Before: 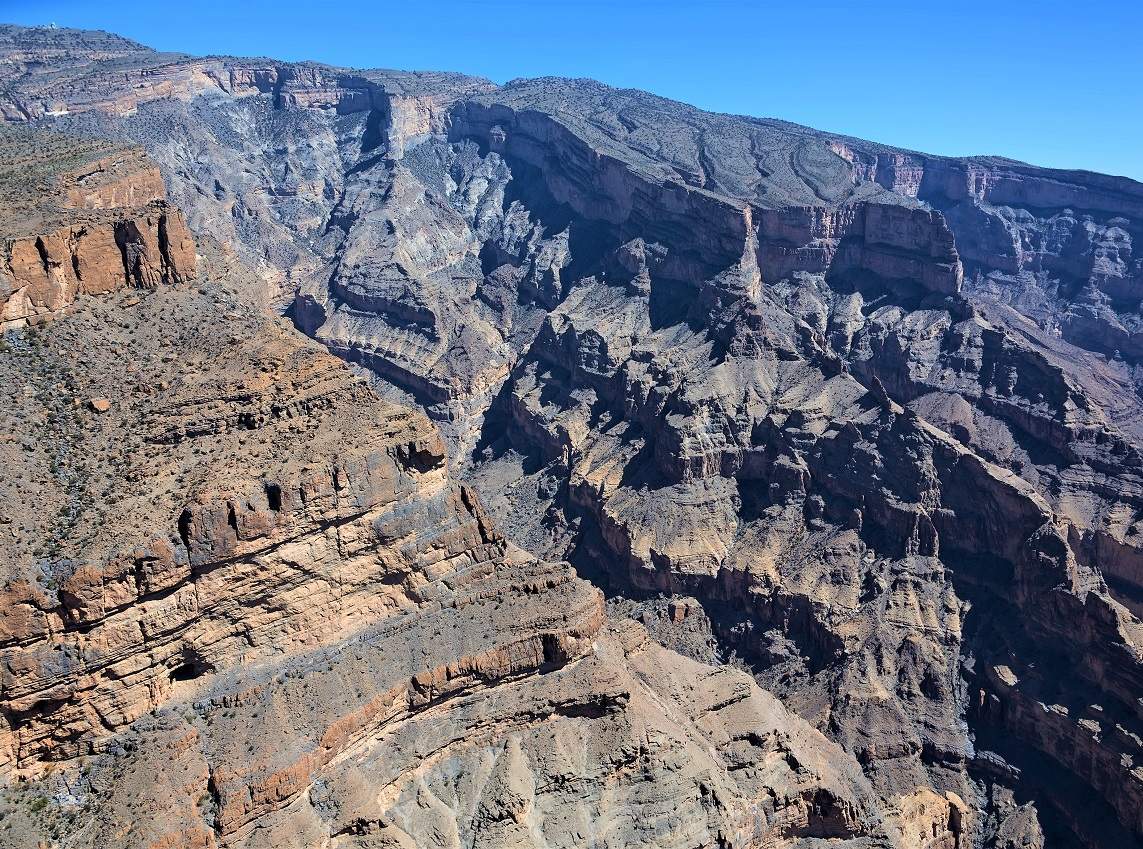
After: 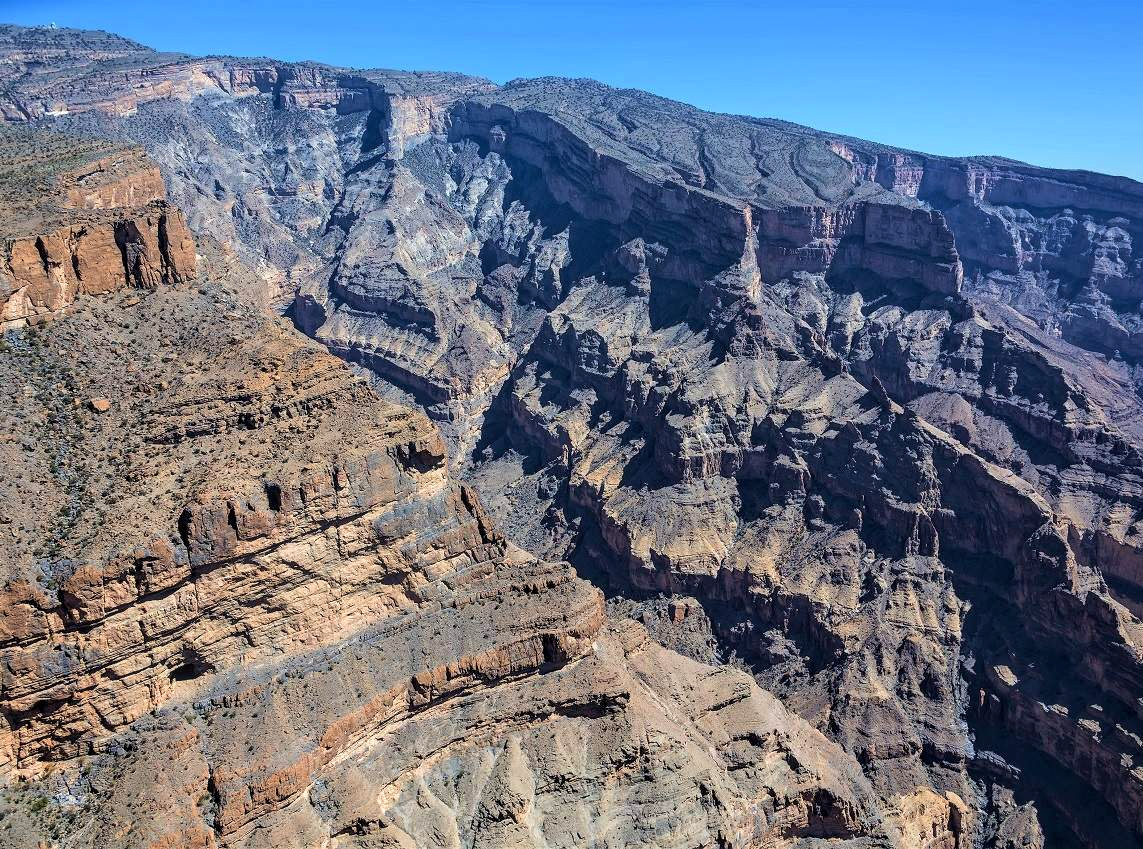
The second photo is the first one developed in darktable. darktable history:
velvia: strength 15%
local contrast: on, module defaults
